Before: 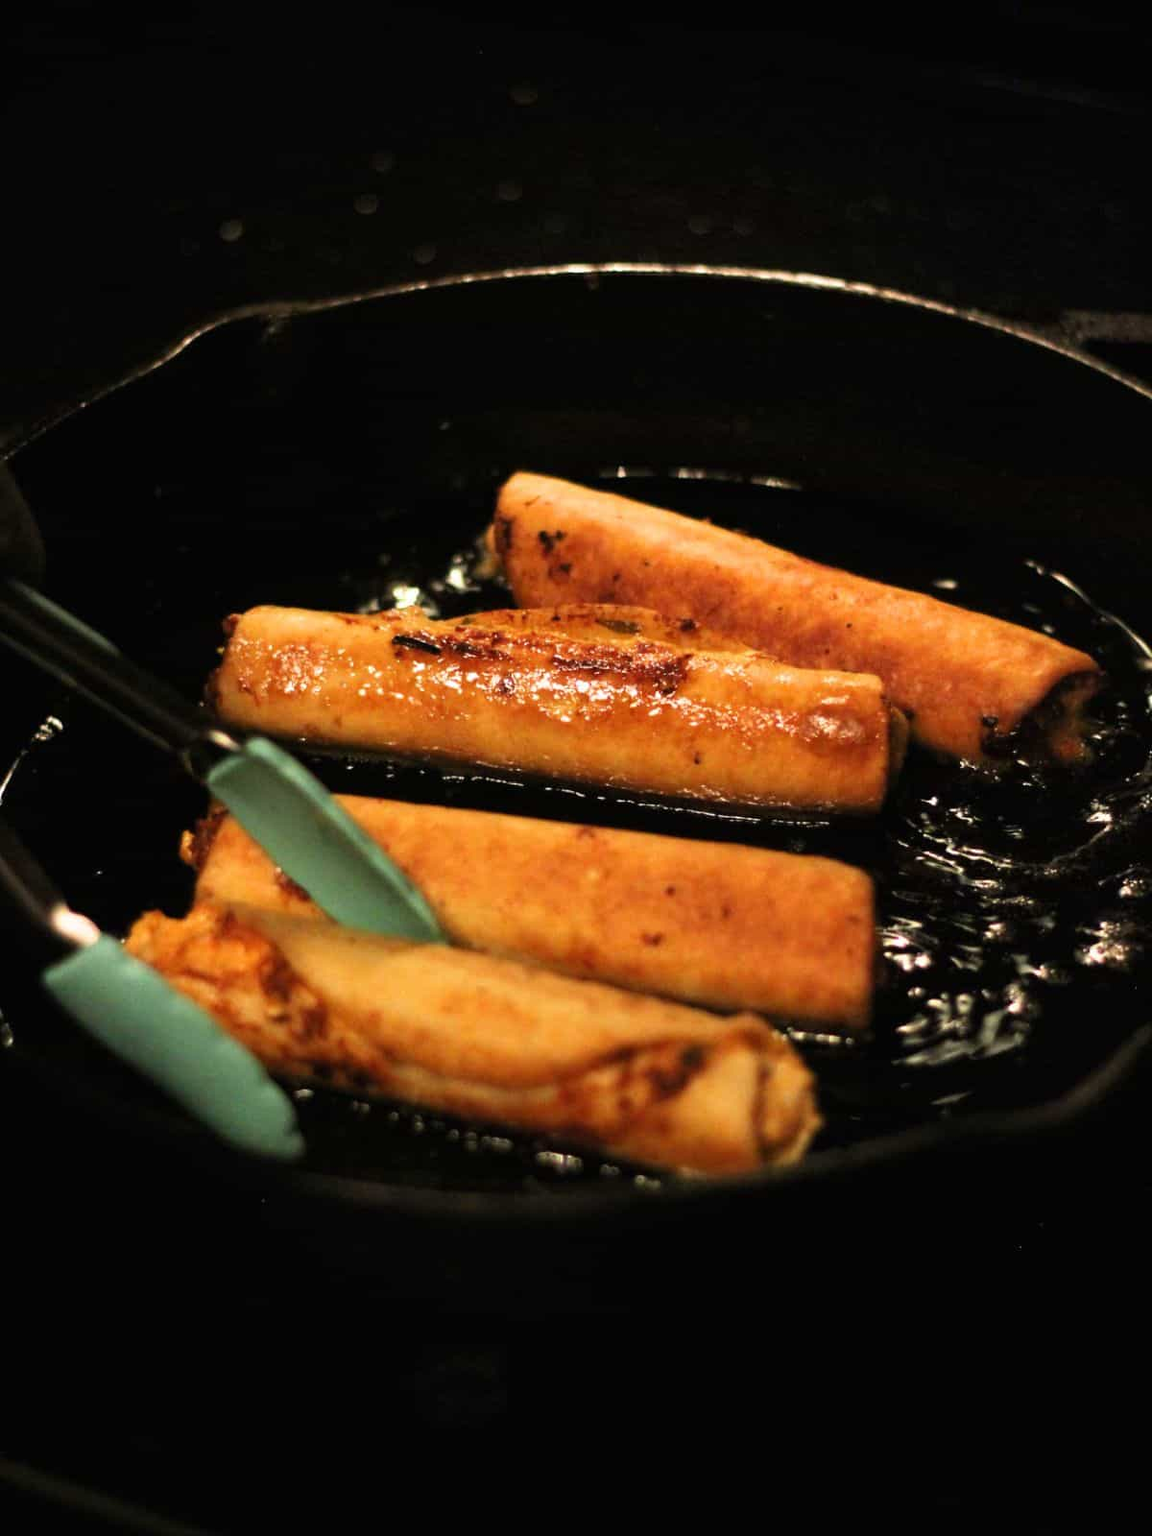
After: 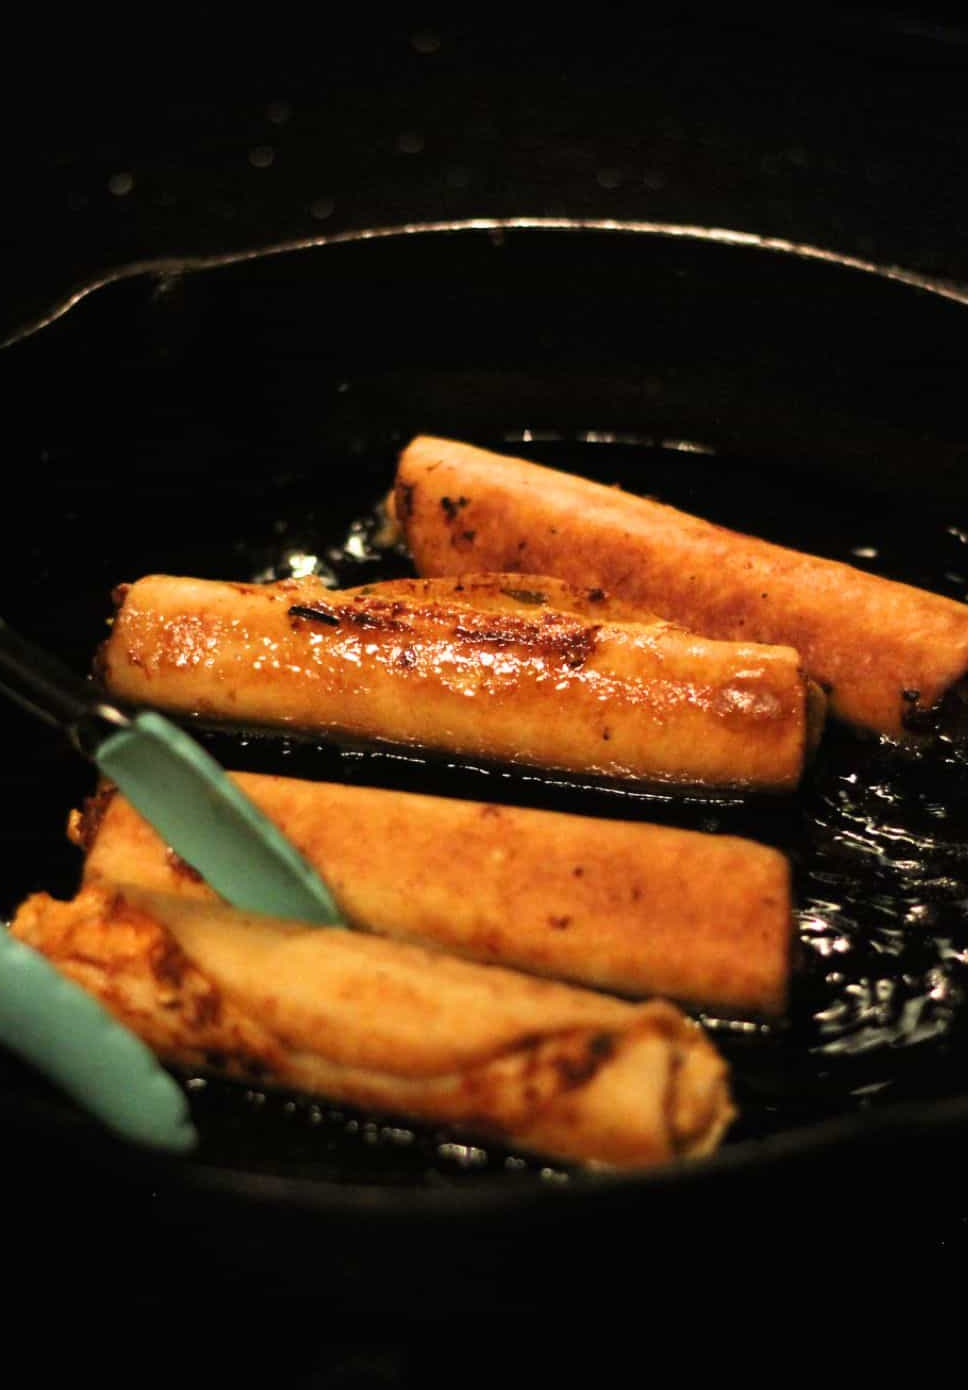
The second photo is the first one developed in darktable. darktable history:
crop: left 10.021%, top 3.525%, right 9.264%, bottom 9.539%
